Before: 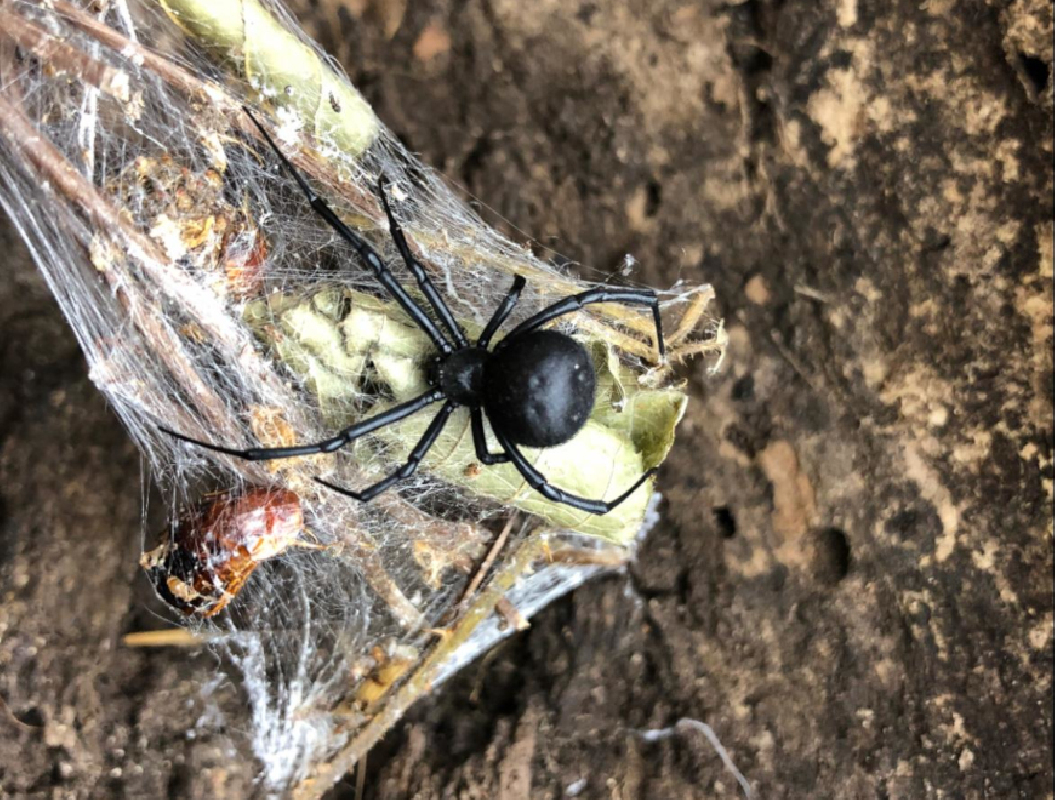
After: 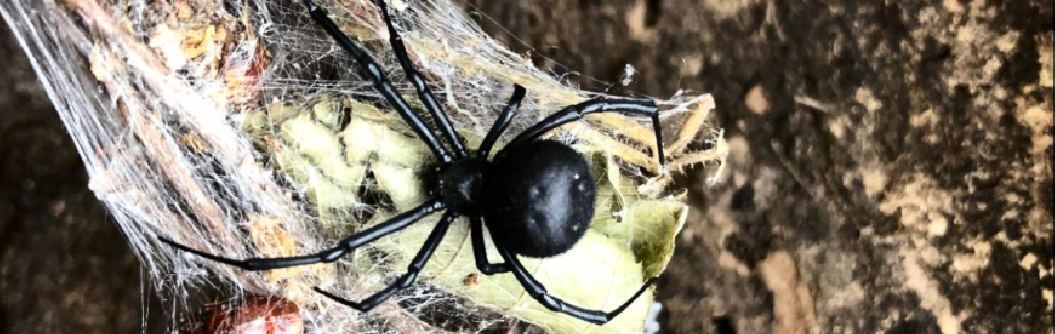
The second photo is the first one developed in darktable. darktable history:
contrast brightness saturation: contrast 0.28
crop and rotate: top 23.84%, bottom 34.294%
